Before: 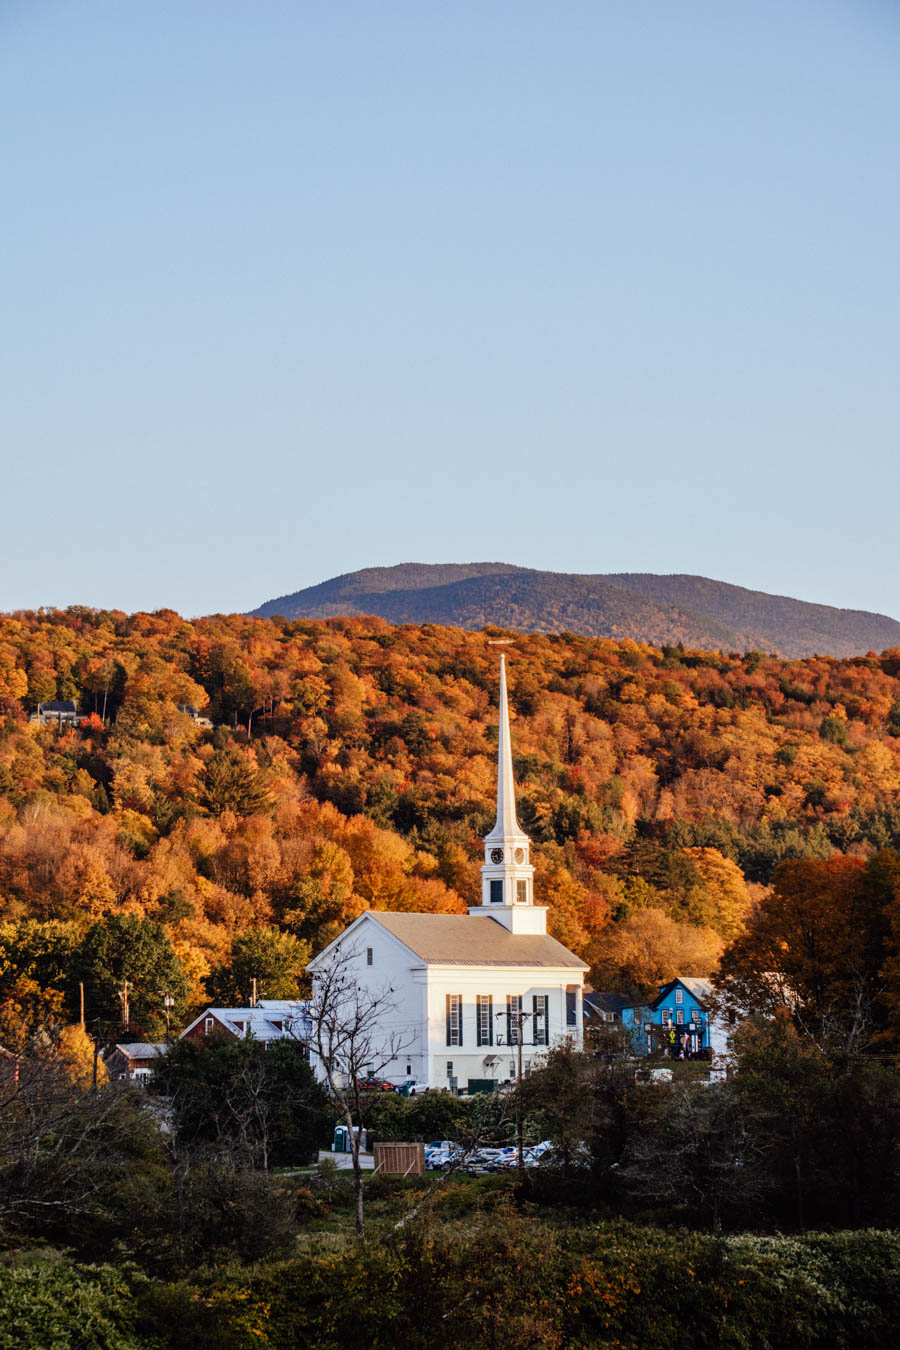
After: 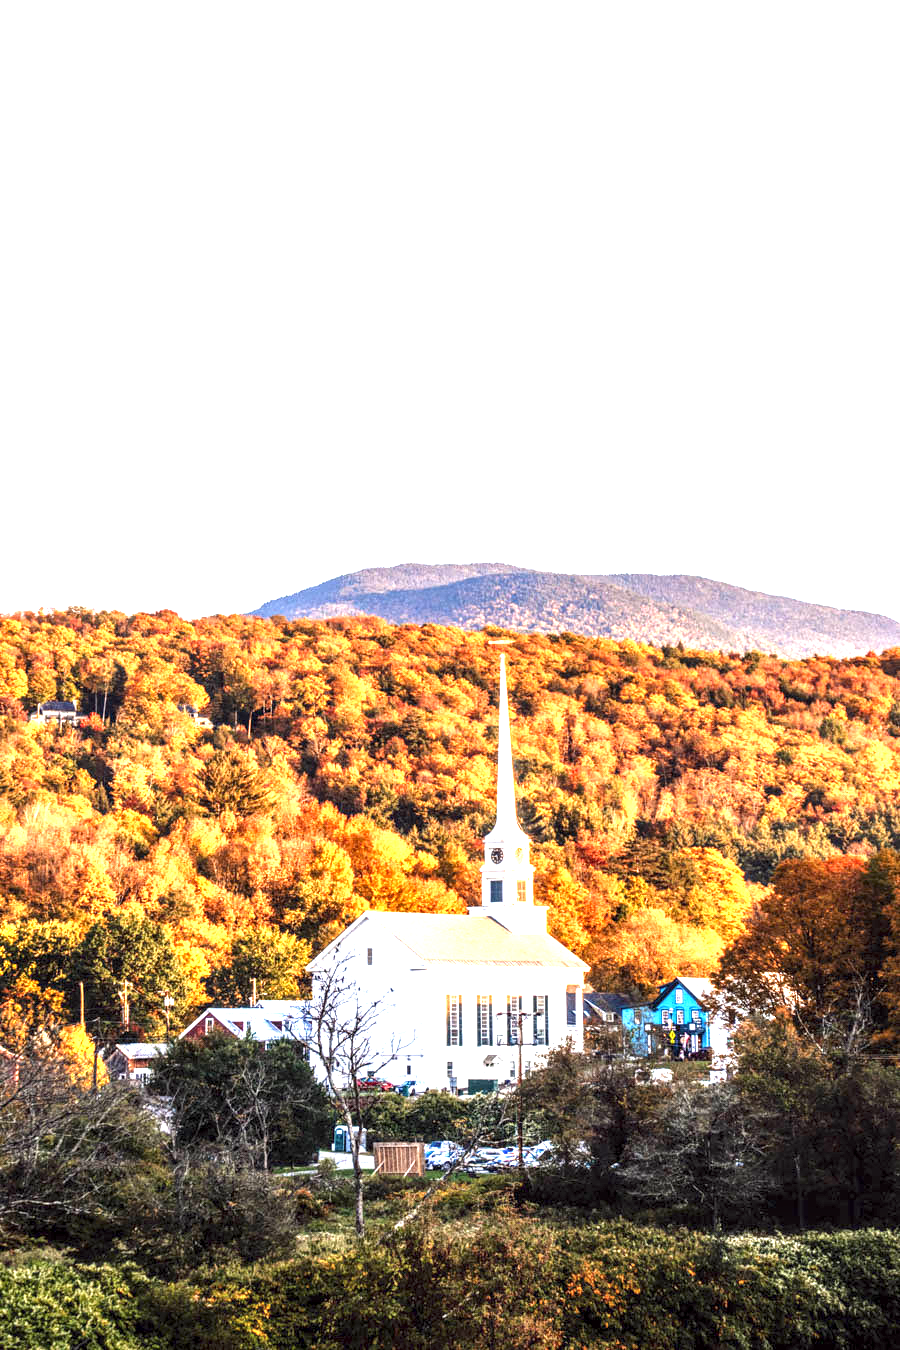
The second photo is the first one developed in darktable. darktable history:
local contrast: detail 144%
exposure: black level correction 0, exposure 1.988 EV, compensate exposure bias true, compensate highlight preservation false
